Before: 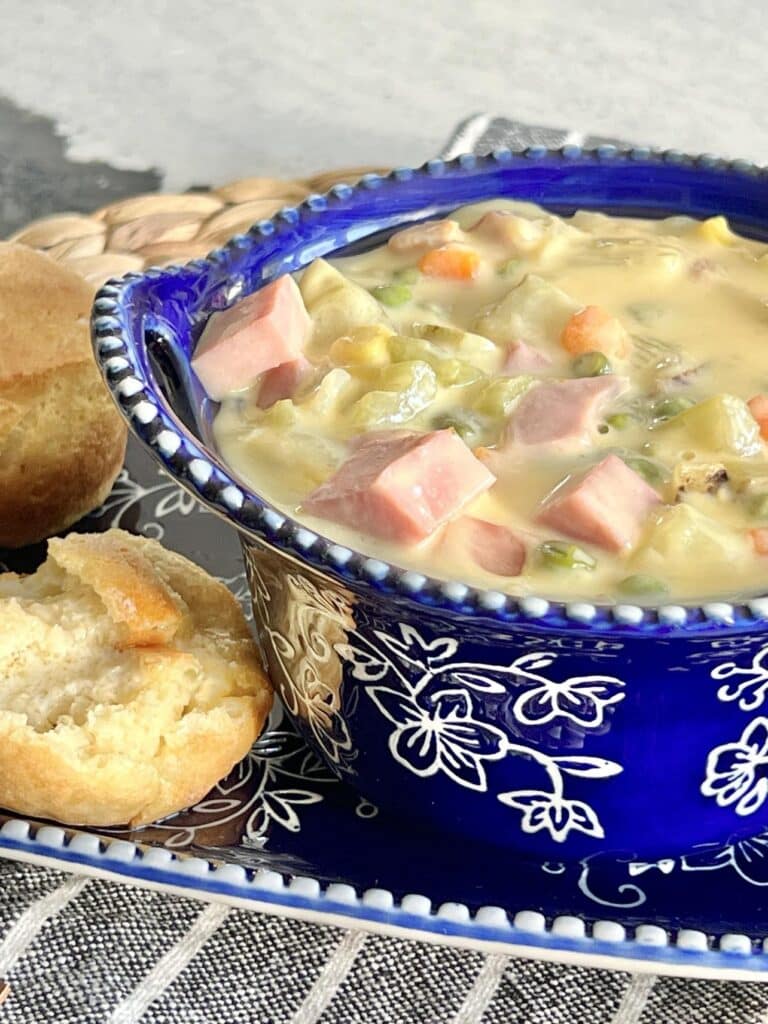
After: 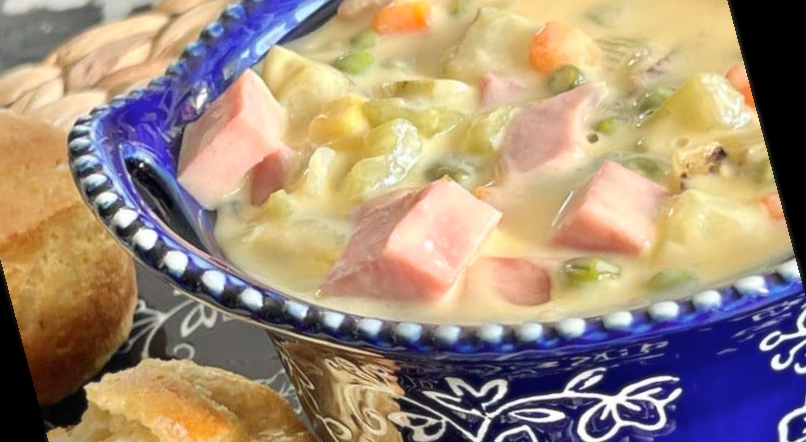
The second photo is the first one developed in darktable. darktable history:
rotate and perspective: rotation -14.8°, crop left 0.1, crop right 0.903, crop top 0.25, crop bottom 0.748
crop: top 3.857%, bottom 21.132%
soften: size 10%, saturation 50%, brightness 0.2 EV, mix 10%
